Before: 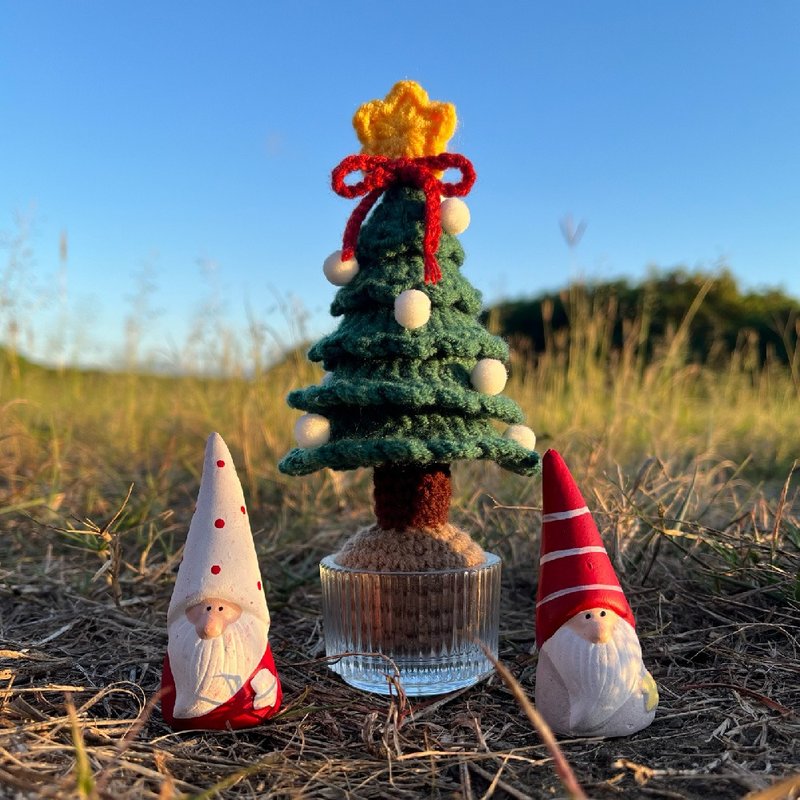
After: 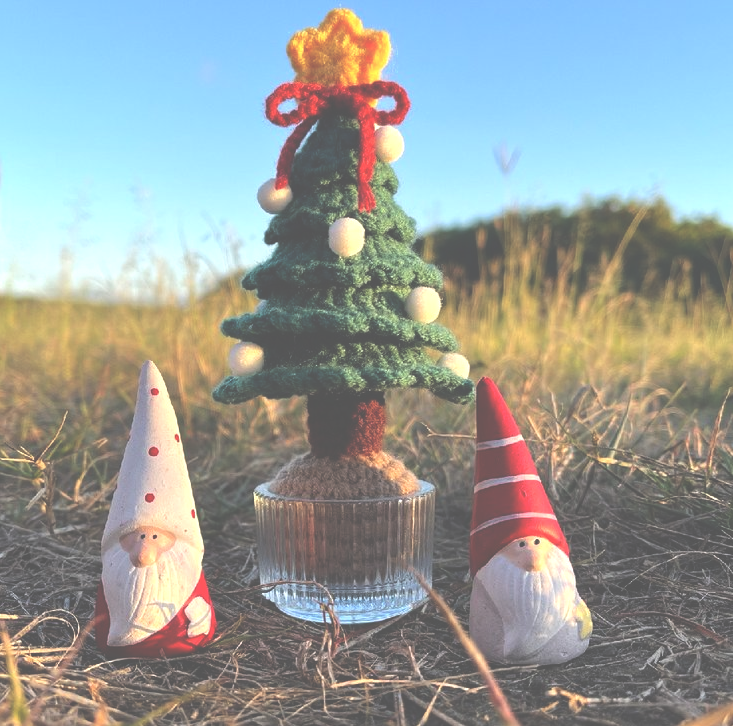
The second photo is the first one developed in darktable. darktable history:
crop and rotate: left 8.262%, top 9.226%
exposure: black level correction -0.071, exposure 0.5 EV, compensate highlight preservation false
